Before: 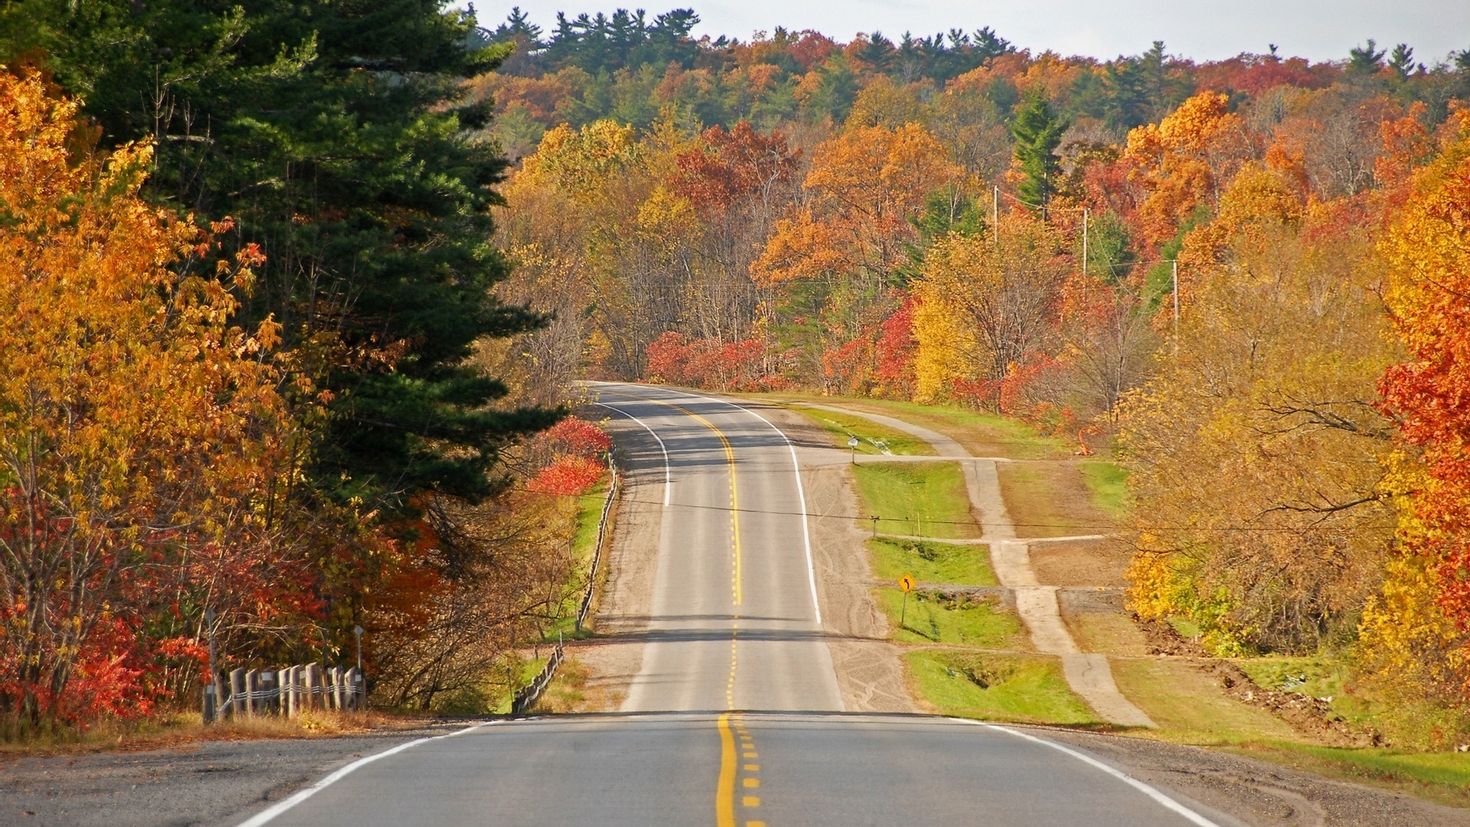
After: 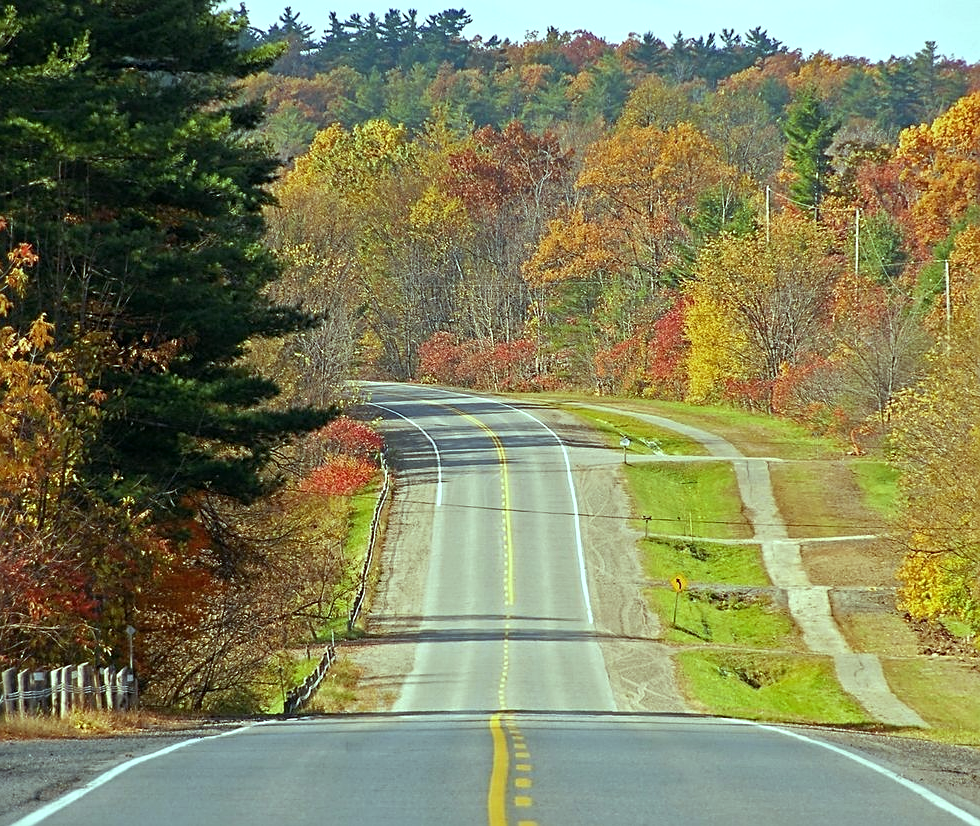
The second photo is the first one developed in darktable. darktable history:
crop and rotate: left 15.546%, right 17.787%
sharpen: on, module defaults
color balance: mode lift, gamma, gain (sRGB), lift [0.997, 0.979, 1.021, 1.011], gamma [1, 1.084, 0.916, 0.998], gain [1, 0.87, 1.13, 1.101], contrast 4.55%, contrast fulcrum 38.24%, output saturation 104.09%
color correction: highlights a* -0.137, highlights b* 0.137
